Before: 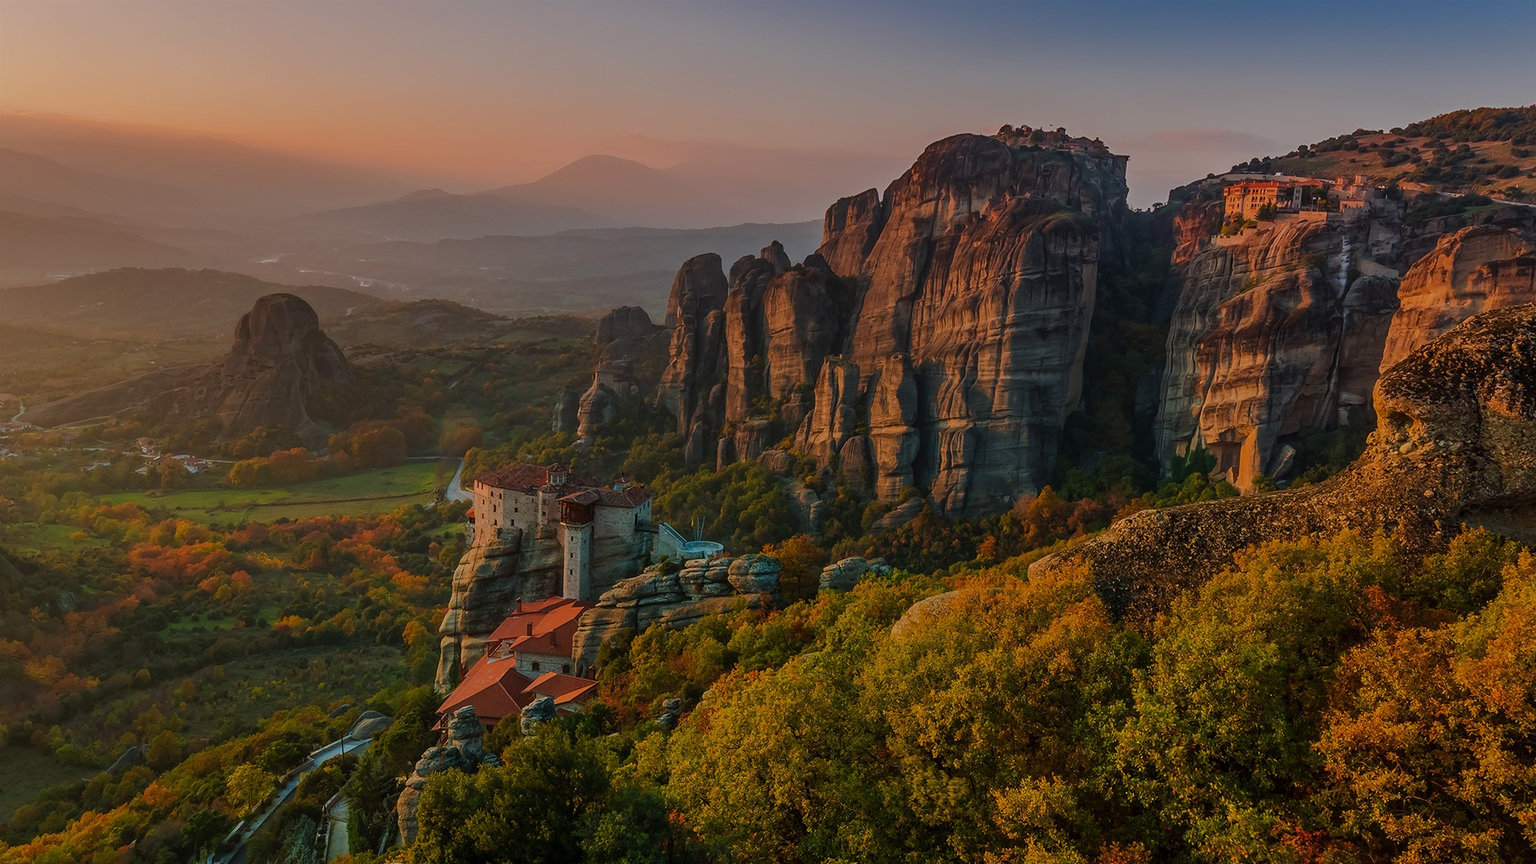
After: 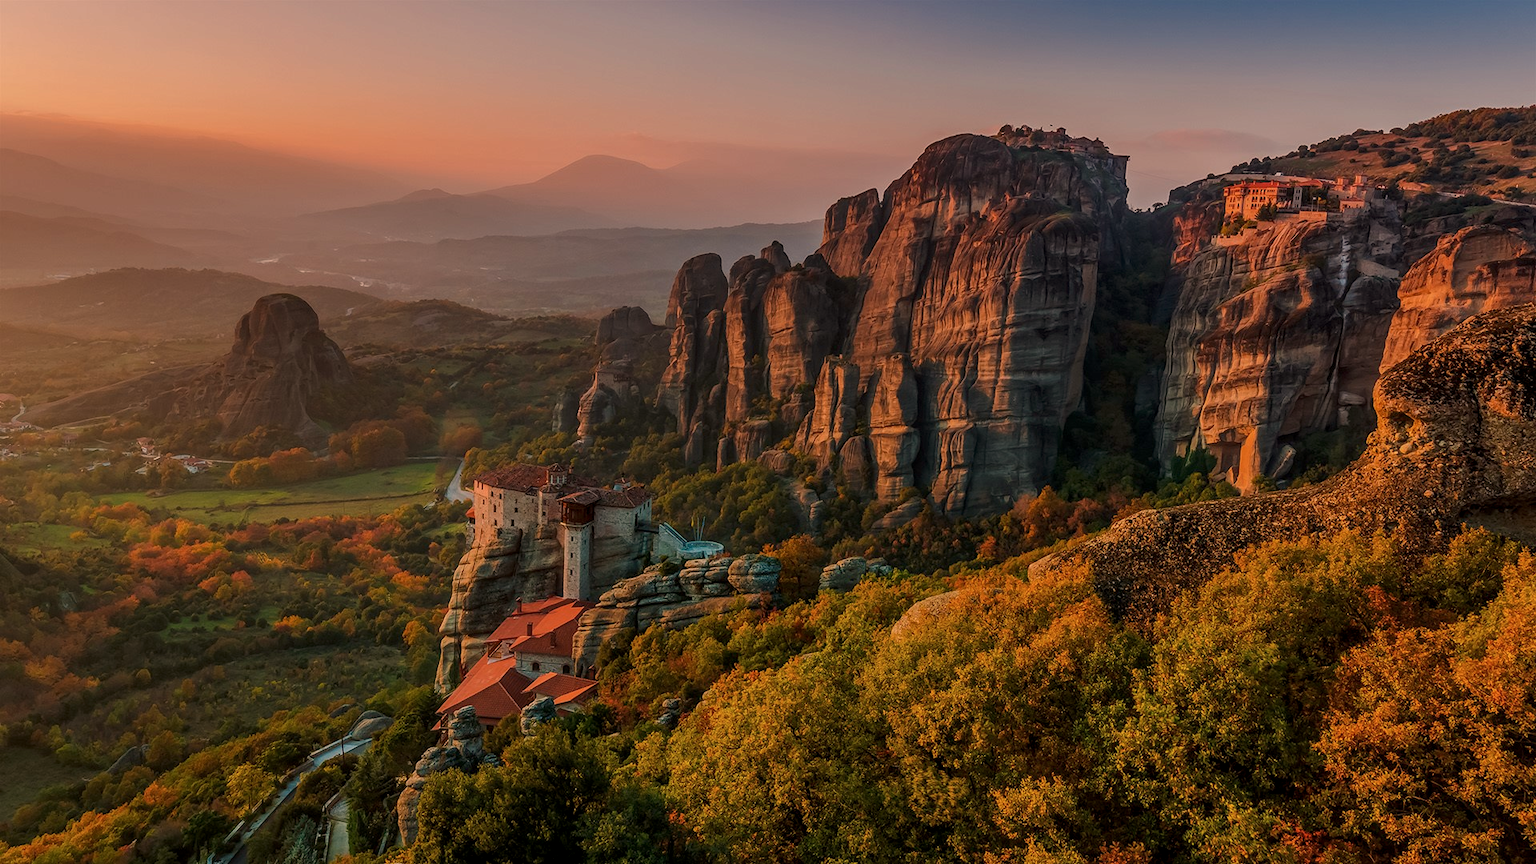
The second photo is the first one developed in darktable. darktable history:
local contrast: on, module defaults
white balance: red 1.127, blue 0.943
